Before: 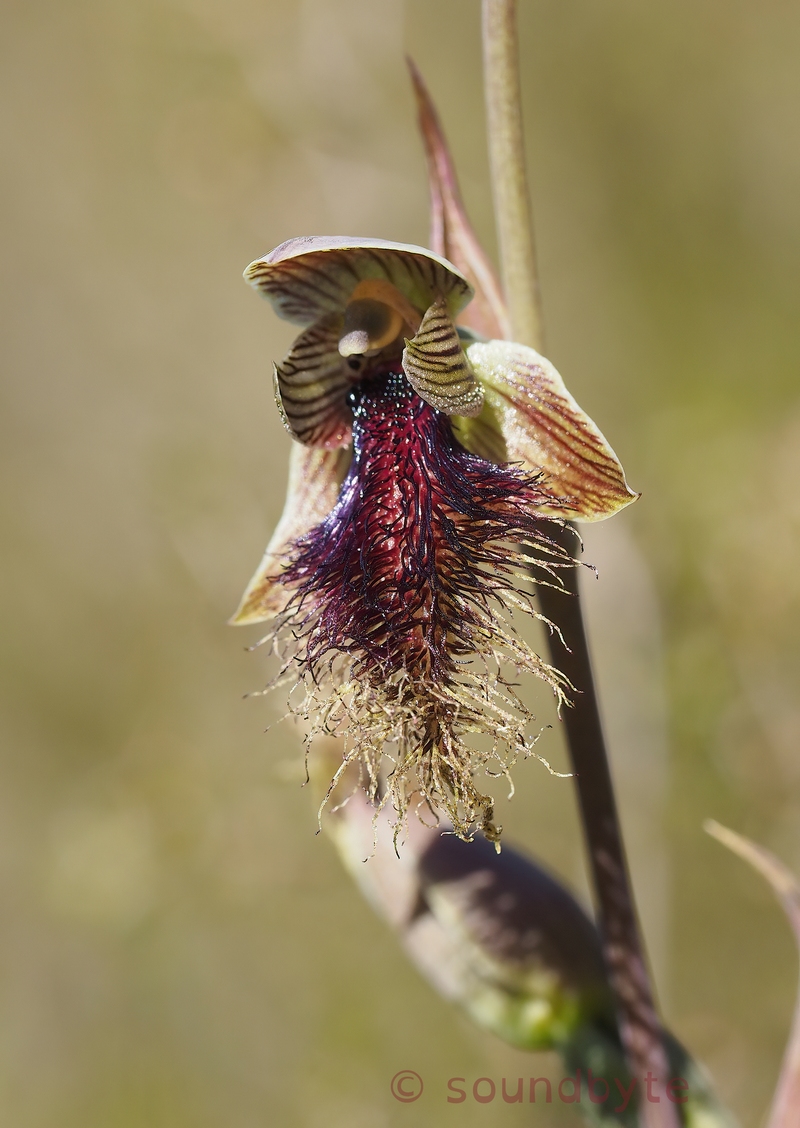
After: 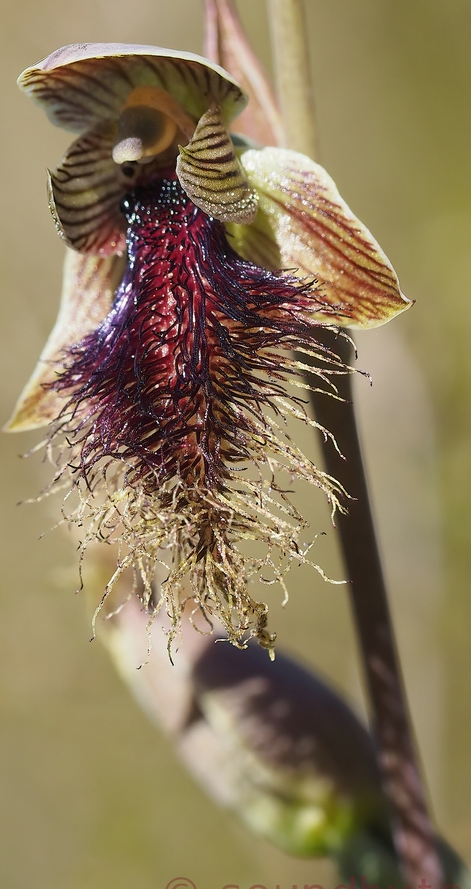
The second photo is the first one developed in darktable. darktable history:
crop and rotate: left 28.354%, top 17.267%, right 12.662%, bottom 3.857%
